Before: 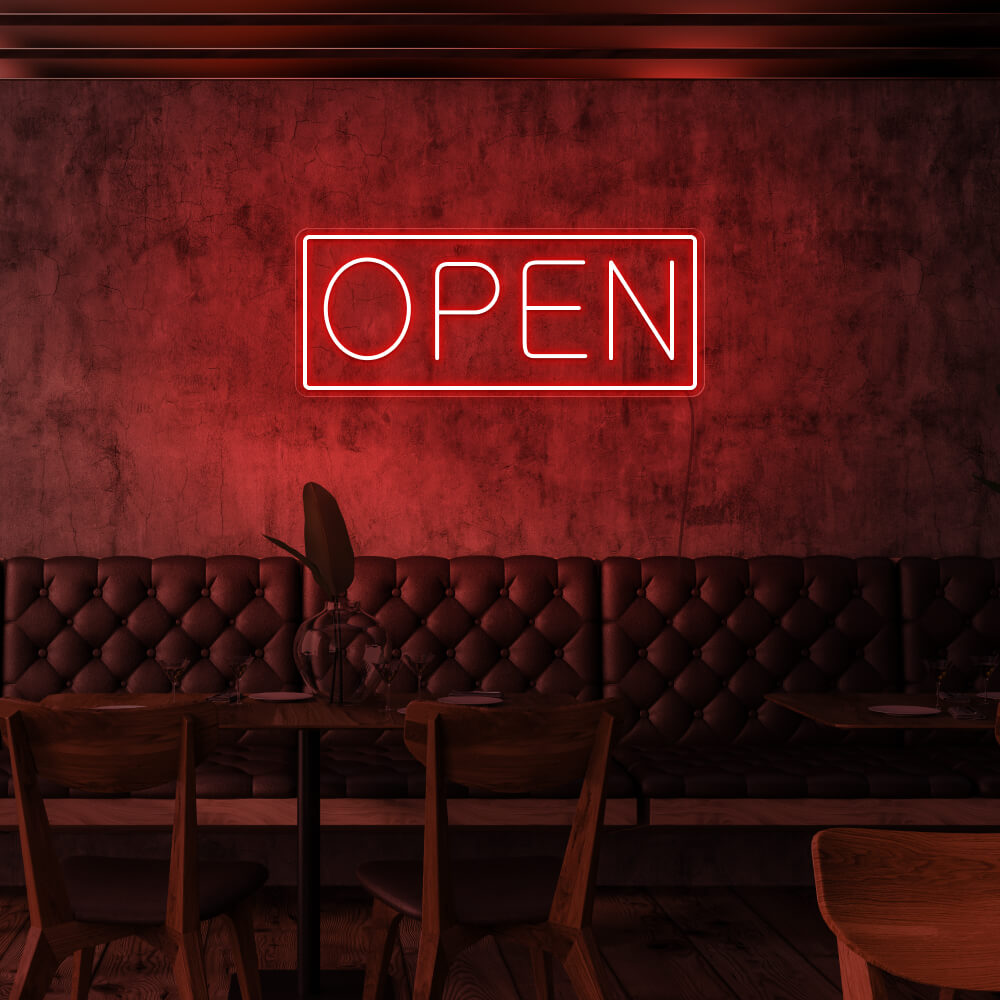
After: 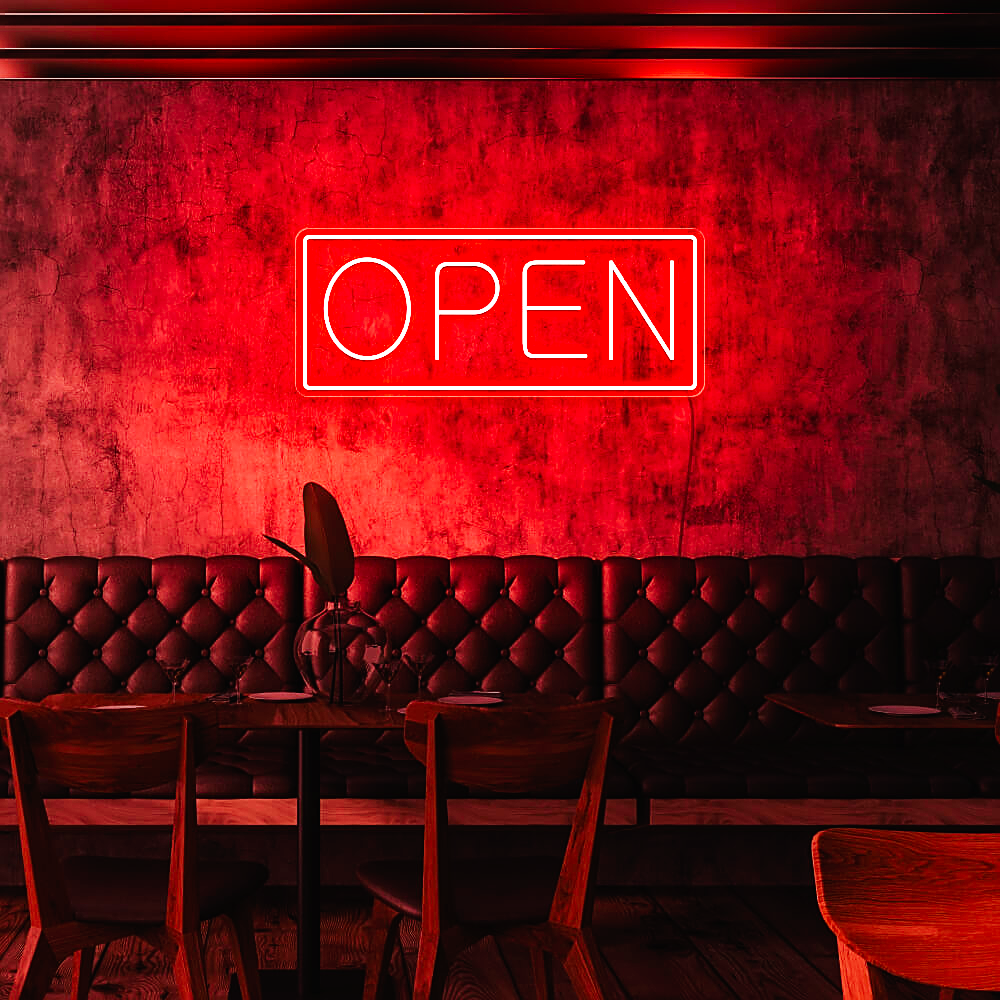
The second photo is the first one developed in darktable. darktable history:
contrast brightness saturation: contrast -0.02, brightness -0.01, saturation 0.03
base curve: curves: ch0 [(0, 0) (0.007, 0.004) (0.027, 0.03) (0.046, 0.07) (0.207, 0.54) (0.442, 0.872) (0.673, 0.972) (1, 1)], preserve colors none
exposure: exposure 0.485 EV, compensate highlight preservation false
sharpen: on, module defaults
